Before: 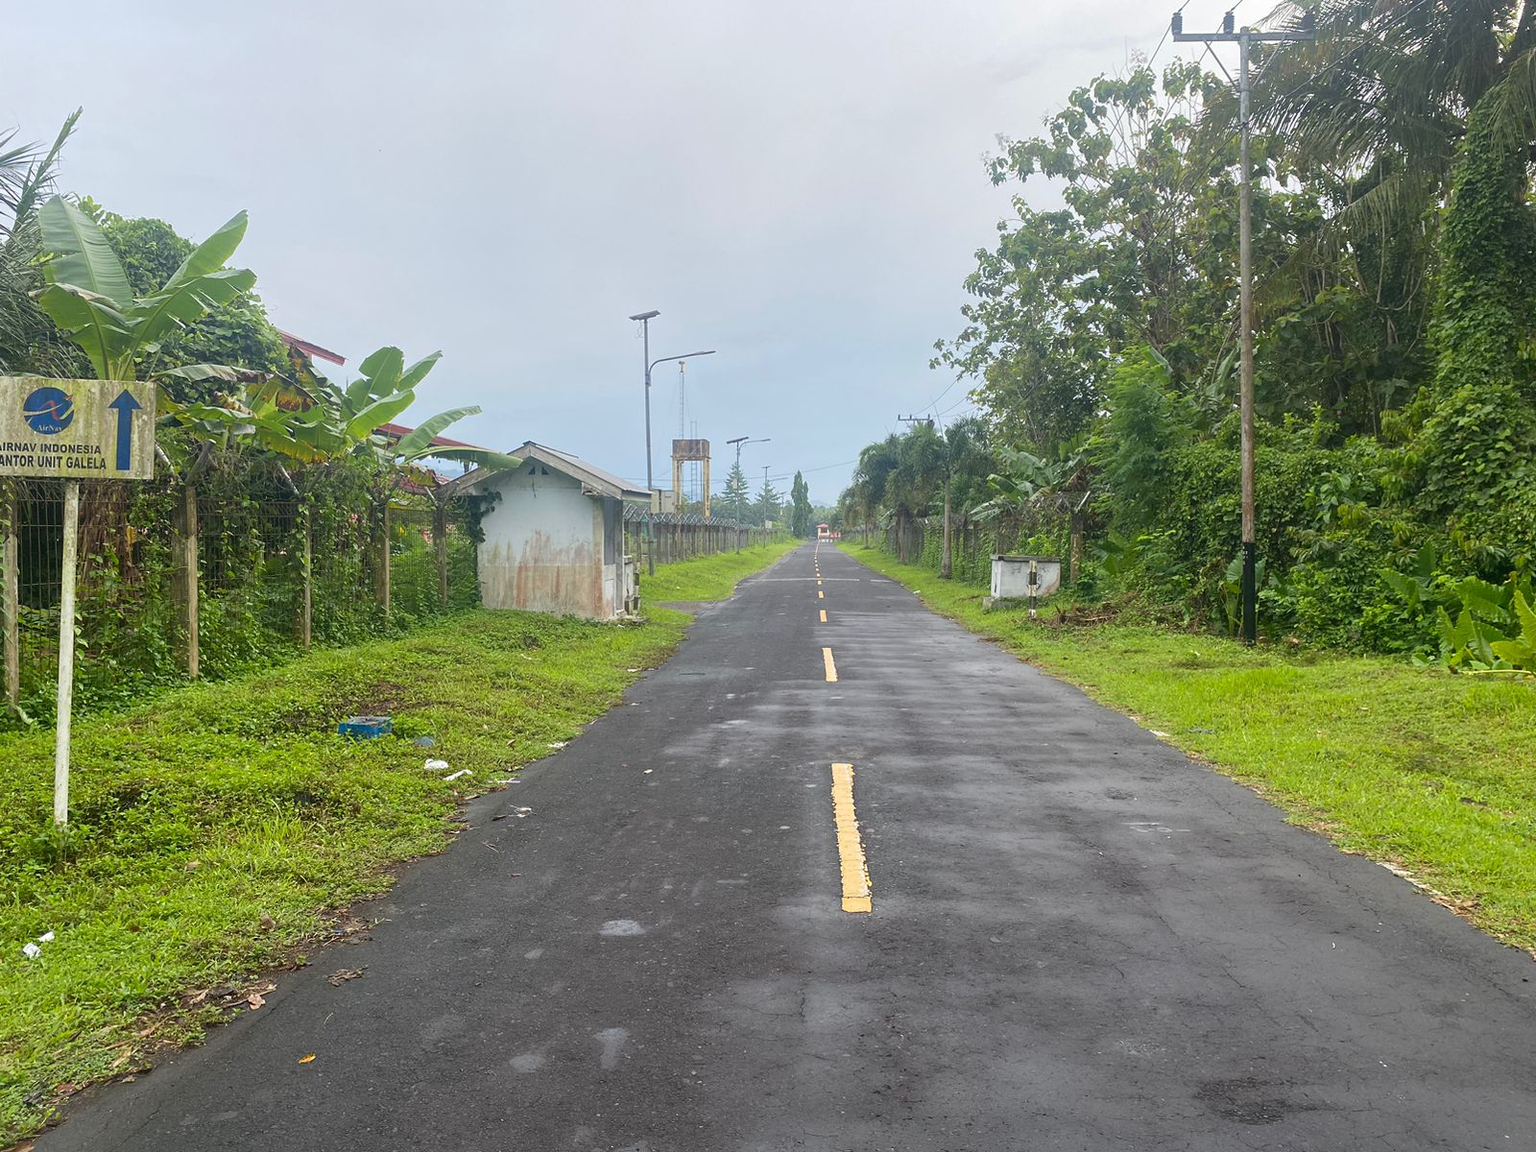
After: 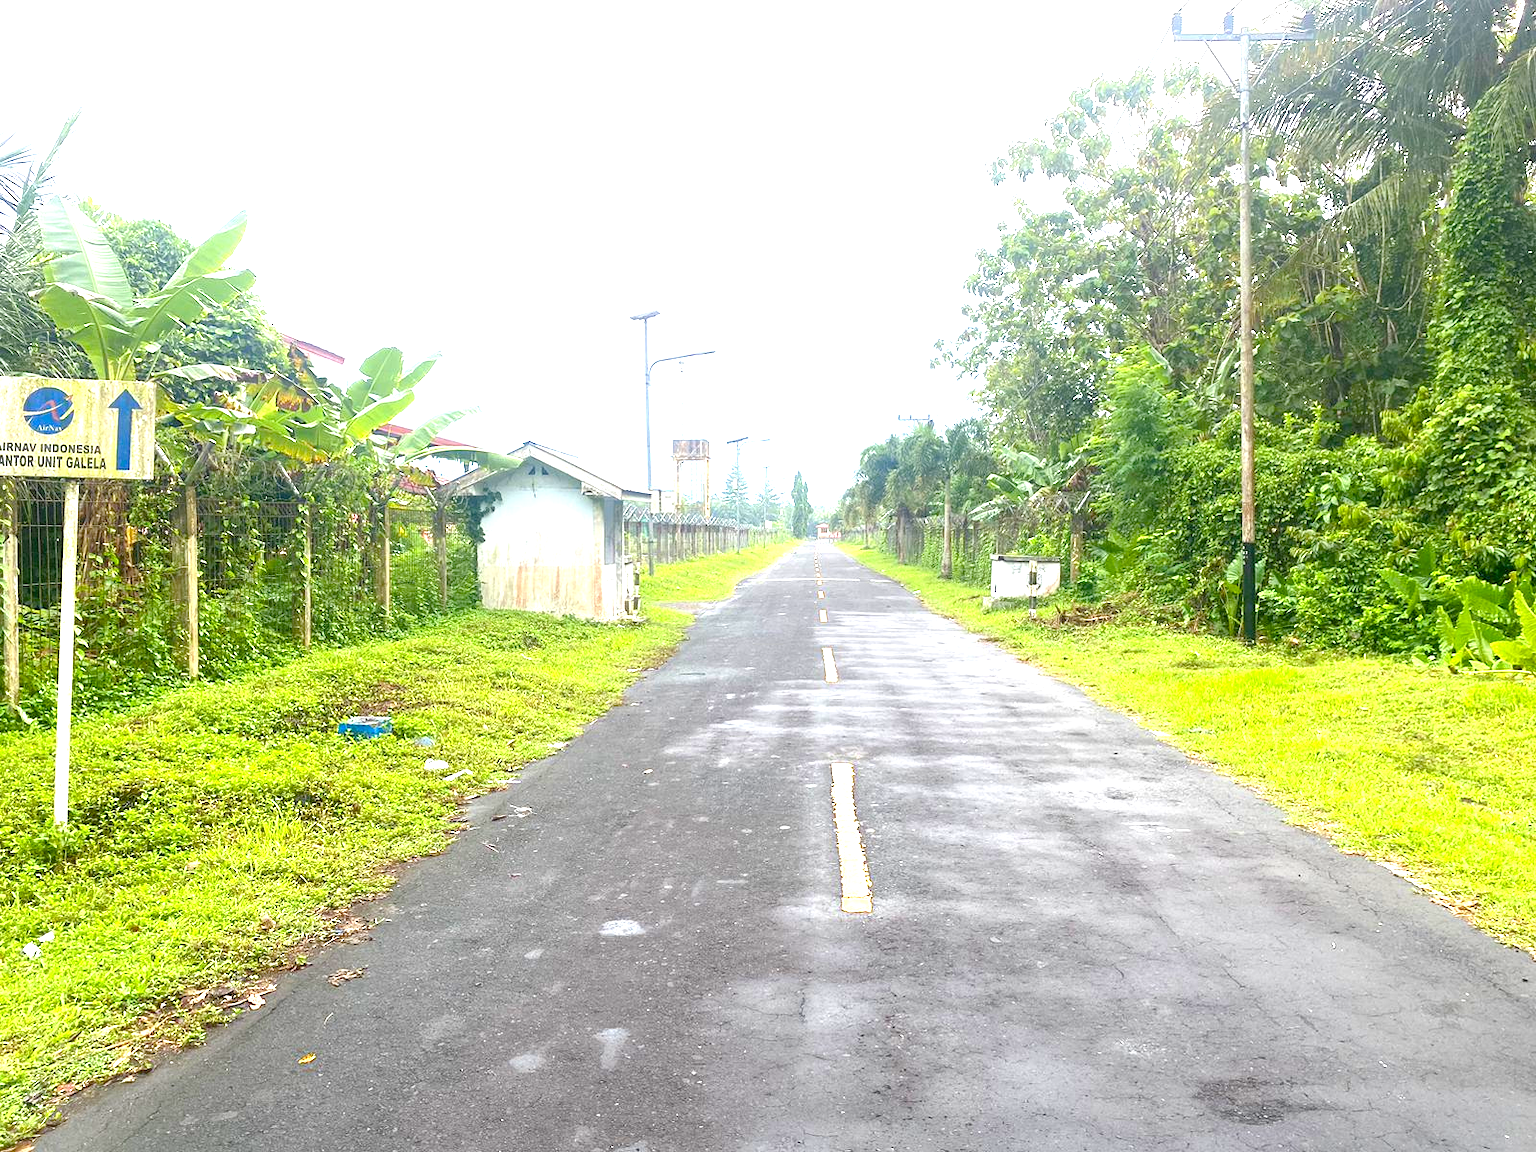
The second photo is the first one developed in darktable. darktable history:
exposure: black level correction 0.001, exposure 1.644 EV, compensate exposure bias true, compensate highlight preservation false
color balance rgb: power › hue 313.85°, perceptual saturation grading › global saturation 20%, perceptual saturation grading › highlights -24.977%, perceptual saturation grading › shadows 23.919%, global vibrance 20%
